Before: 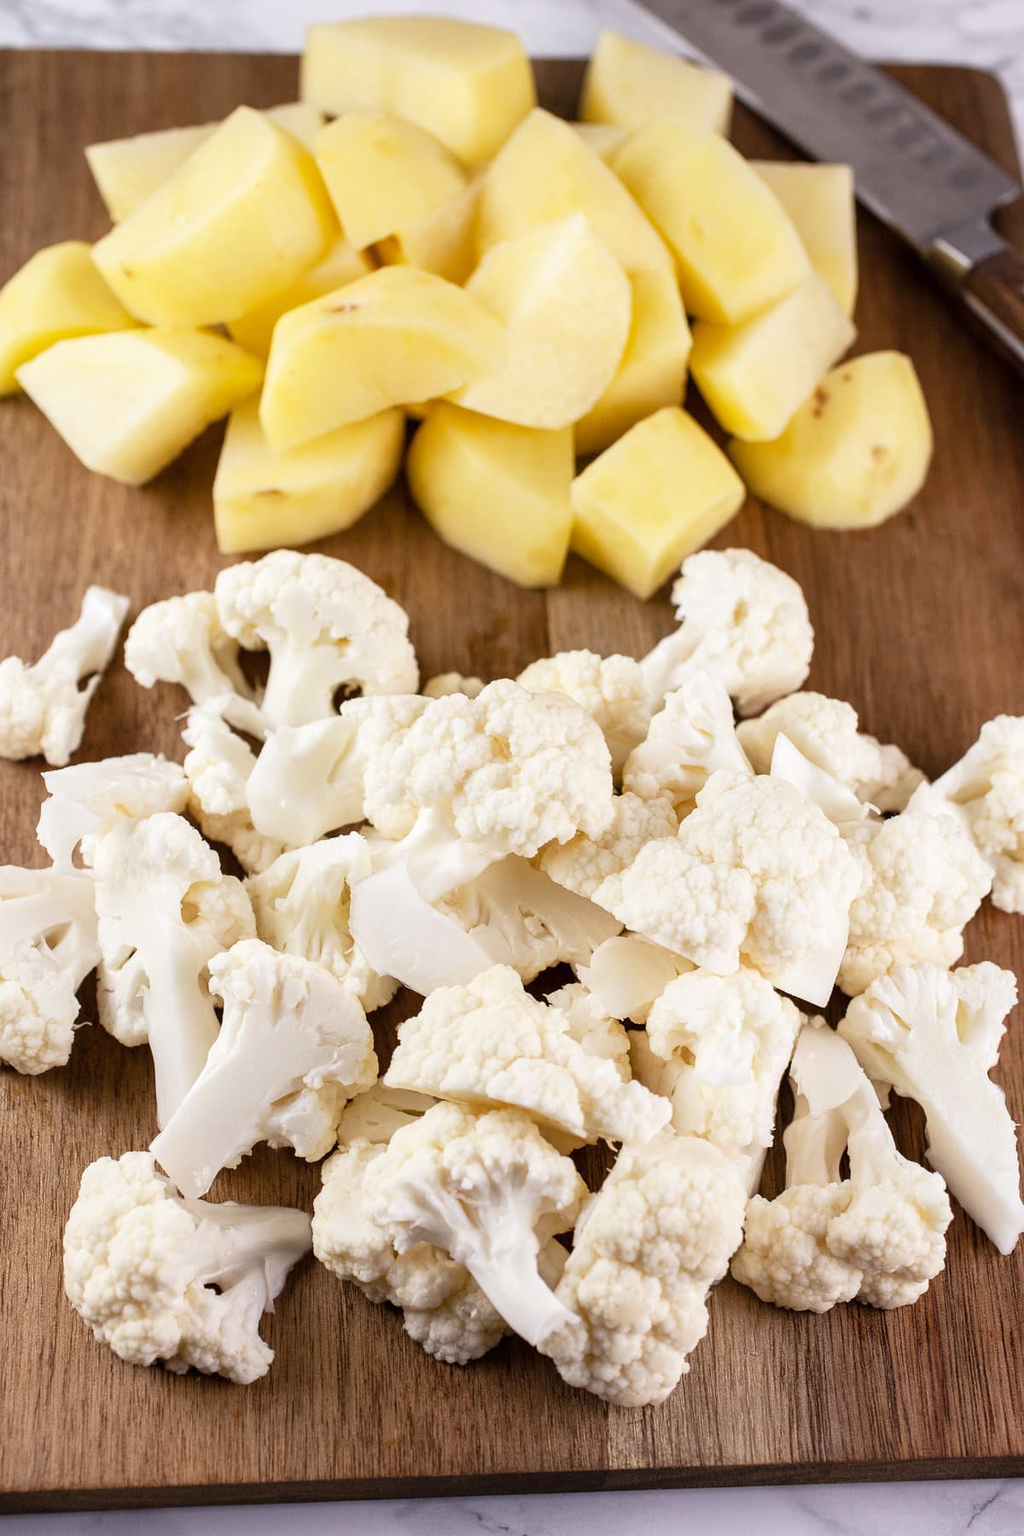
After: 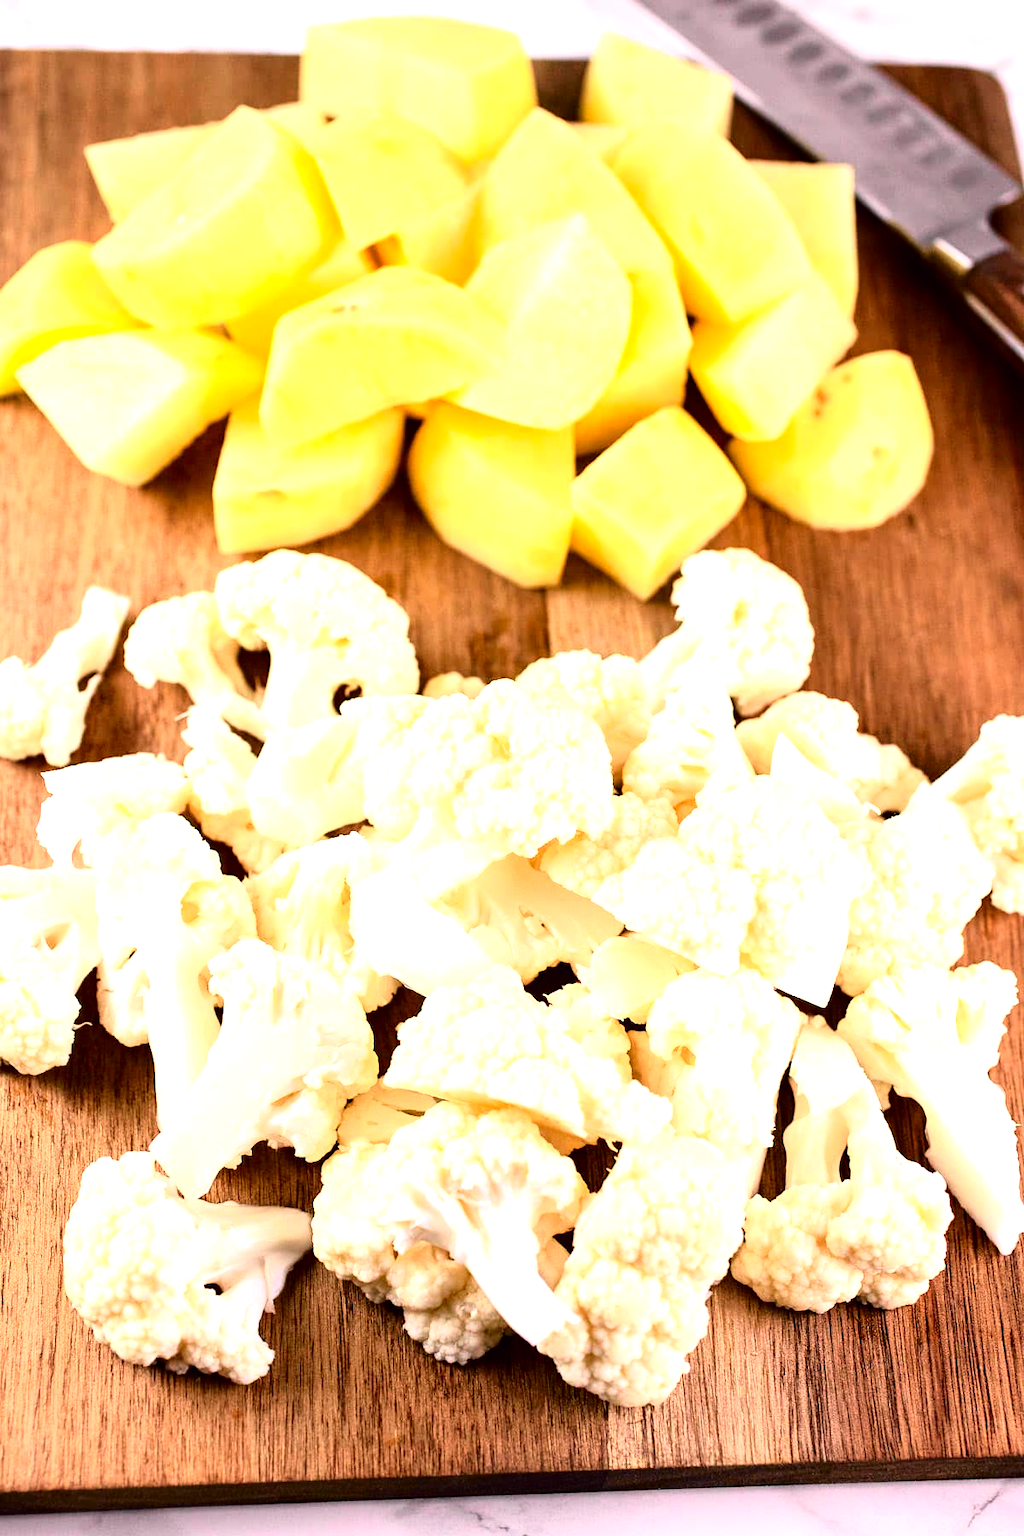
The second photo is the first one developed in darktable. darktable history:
exposure: black level correction 0, exposure 0.5 EV, compensate exposure bias true, compensate highlight preservation false
tone curve: curves: ch0 [(0, 0) (0.062, 0.023) (0.168, 0.142) (0.359, 0.419) (0.469, 0.544) (0.634, 0.722) (0.839, 0.909) (0.998, 0.978)]; ch1 [(0, 0) (0.437, 0.408) (0.472, 0.47) (0.502, 0.504) (0.527, 0.546) (0.568, 0.619) (0.608, 0.665) (0.669, 0.748) (0.859, 0.899) (1, 1)]; ch2 [(0, 0) (0.33, 0.301) (0.421, 0.443) (0.473, 0.498) (0.509, 0.5) (0.535, 0.564) (0.575, 0.625) (0.608, 0.667) (1, 1)], color space Lab, independent channels, preserve colors none
tone equalizer: -8 EV -0.75 EV, -7 EV -0.7 EV, -6 EV -0.6 EV, -5 EV -0.4 EV, -3 EV 0.4 EV, -2 EV 0.6 EV, -1 EV 0.7 EV, +0 EV 0.75 EV, edges refinement/feathering 500, mask exposure compensation -1.57 EV, preserve details no
